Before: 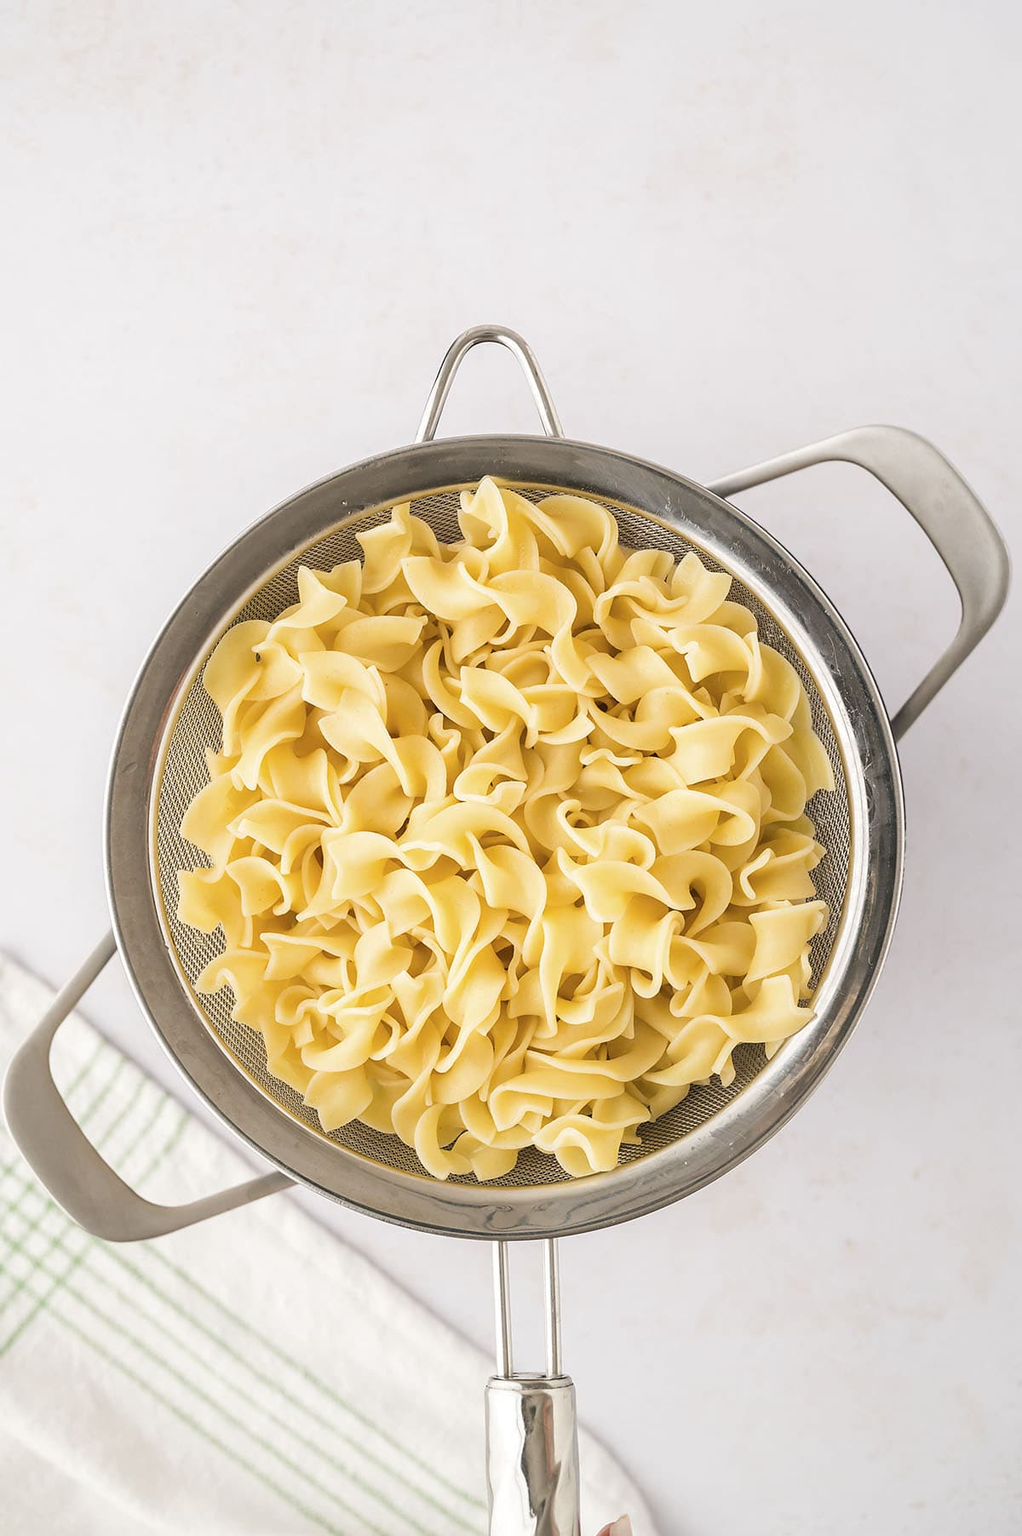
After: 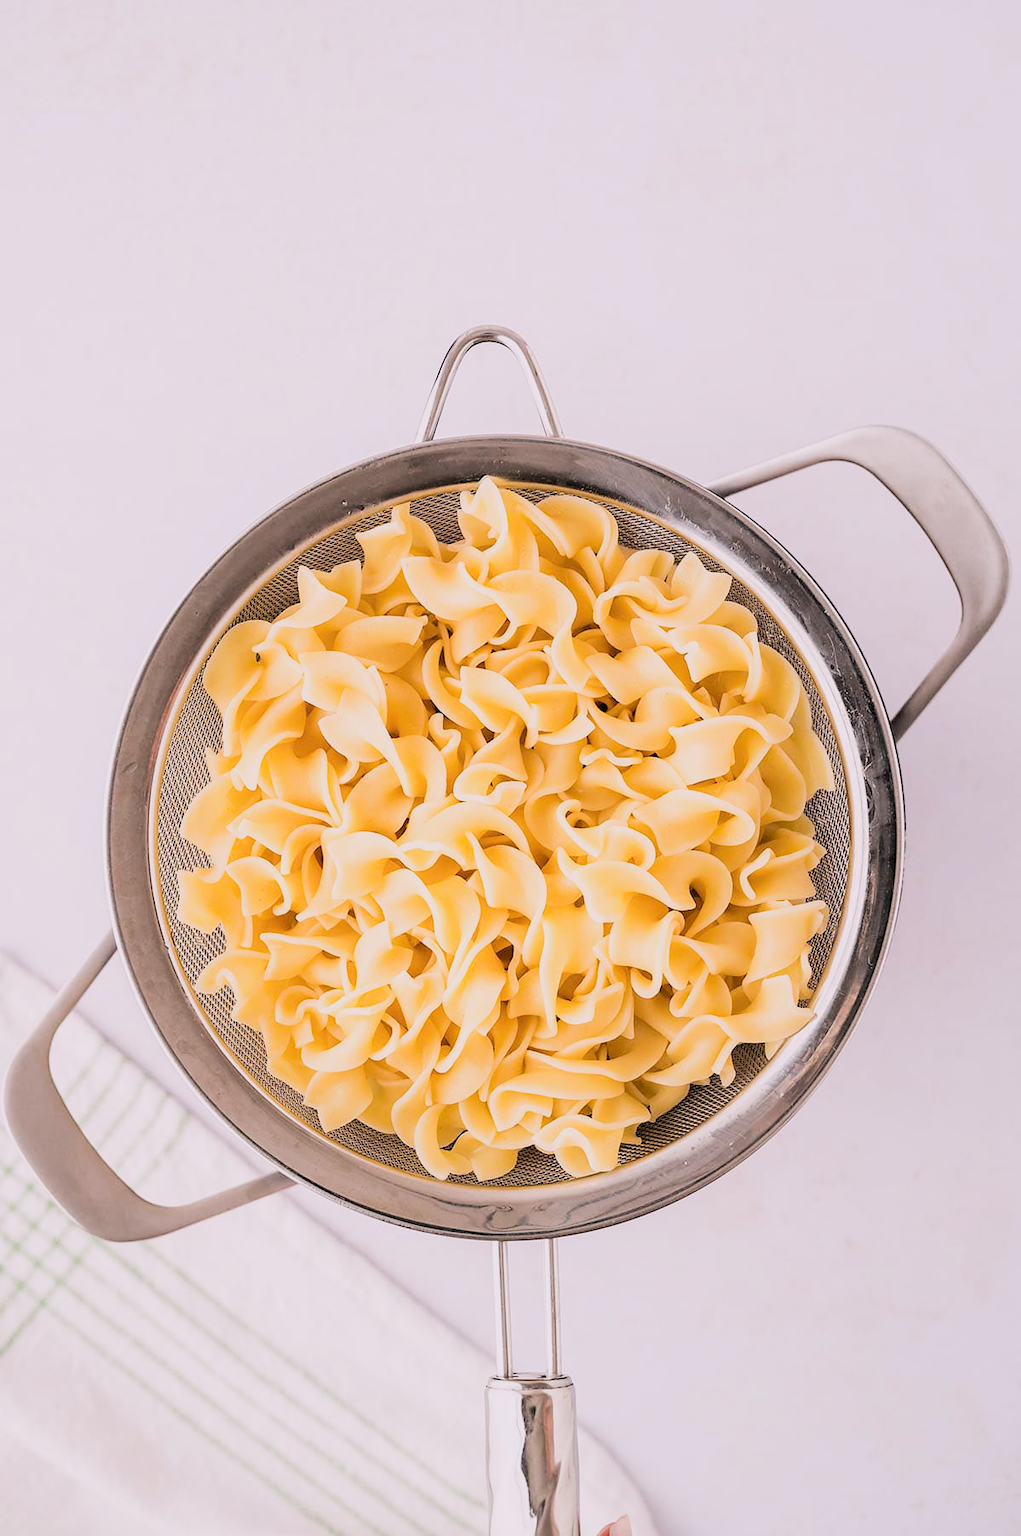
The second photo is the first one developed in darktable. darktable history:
filmic rgb: black relative exposure -5 EV, hardness 2.88, contrast 1.3, highlights saturation mix -30%
white balance: red 1.05, blue 1.072
